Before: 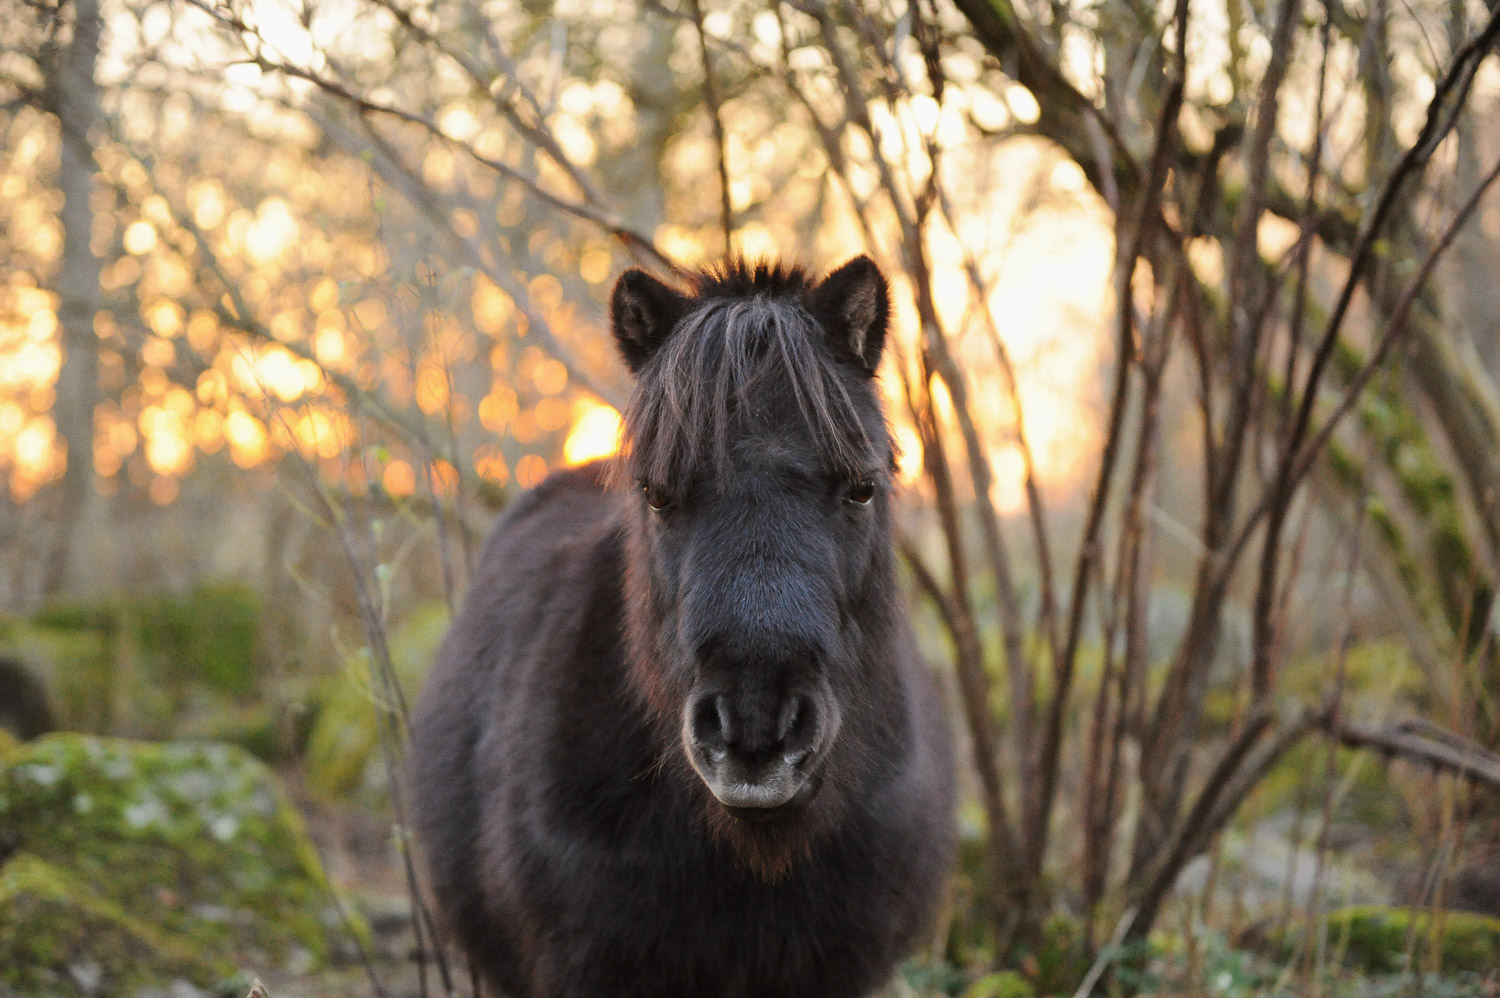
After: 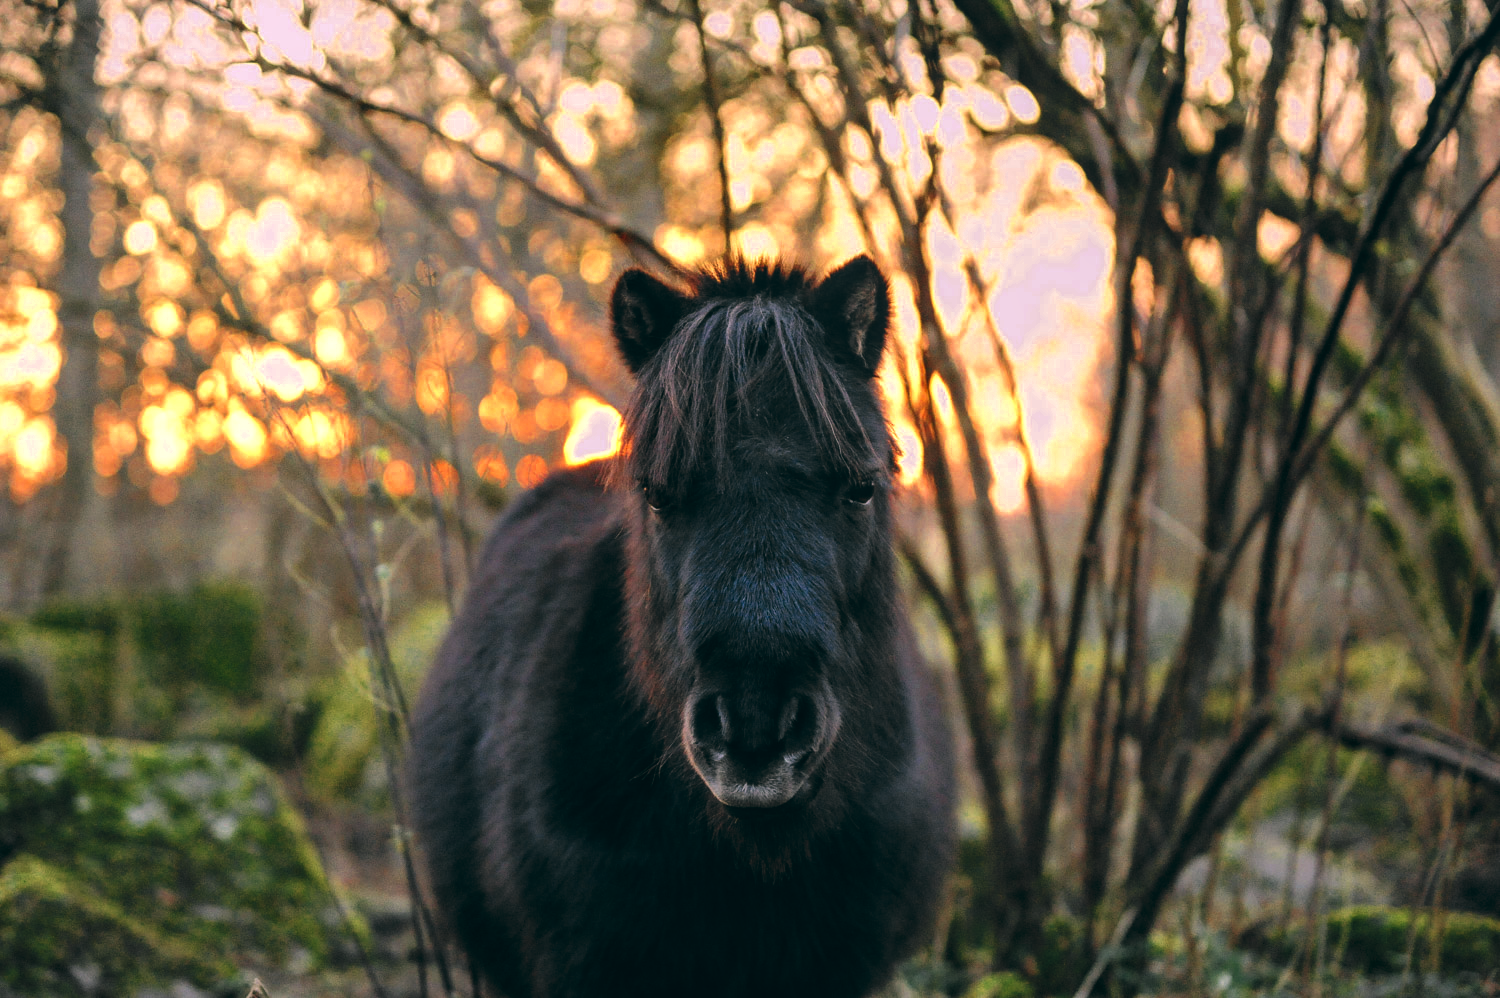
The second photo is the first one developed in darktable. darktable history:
color balance: lift [1.016, 0.983, 1, 1.017], gamma [0.78, 1.018, 1.043, 0.957], gain [0.786, 1.063, 0.937, 1.017], input saturation 118.26%, contrast 13.43%, contrast fulcrum 21.62%, output saturation 82.76%
color zones: curves: ch0 [(0.004, 0.305) (0.261, 0.623) (0.389, 0.399) (0.708, 0.571) (0.947, 0.34)]; ch1 [(0.025, 0.645) (0.229, 0.584) (0.326, 0.551) (0.484, 0.262) (0.757, 0.643)]
local contrast: on, module defaults
